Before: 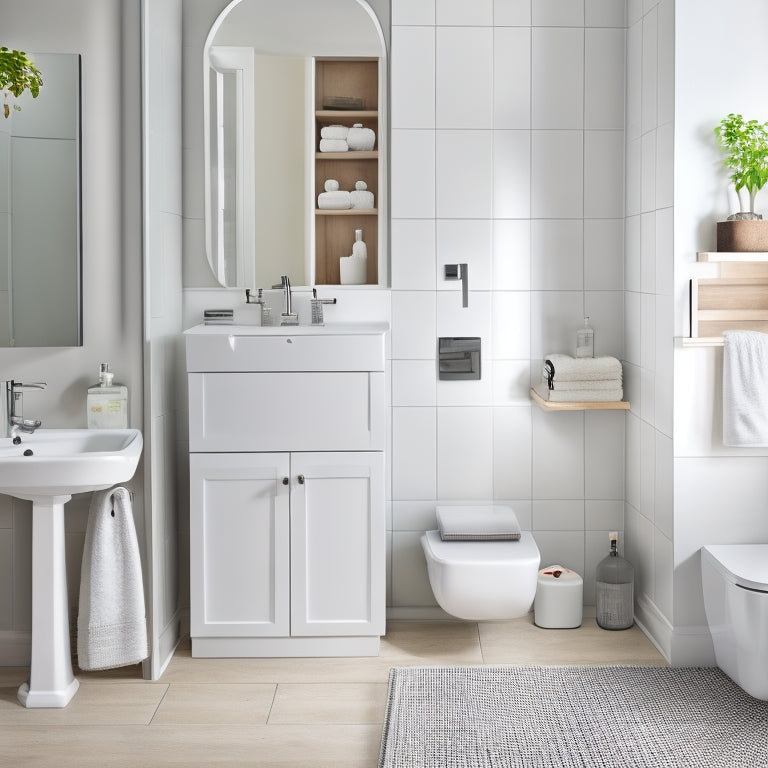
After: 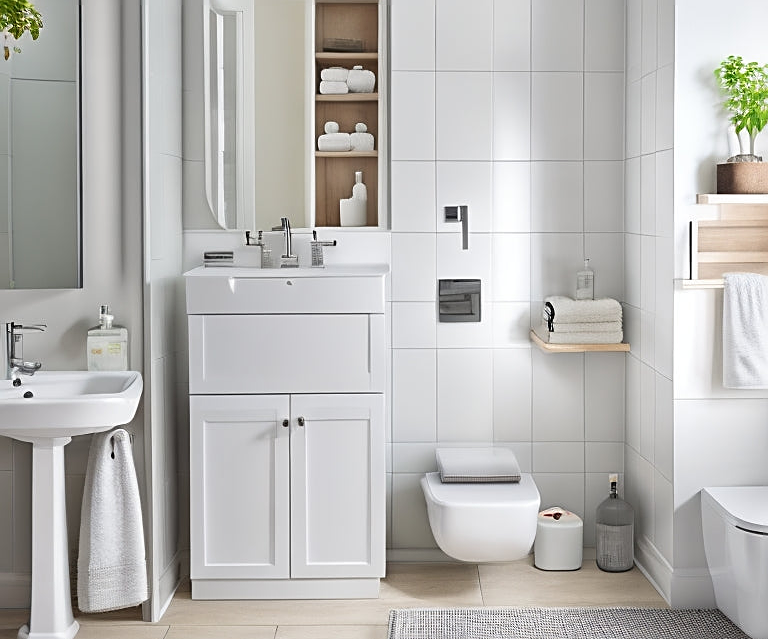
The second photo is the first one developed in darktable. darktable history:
sharpen: on, module defaults
crop: top 7.625%, bottom 8.027%
tone equalizer: on, module defaults
